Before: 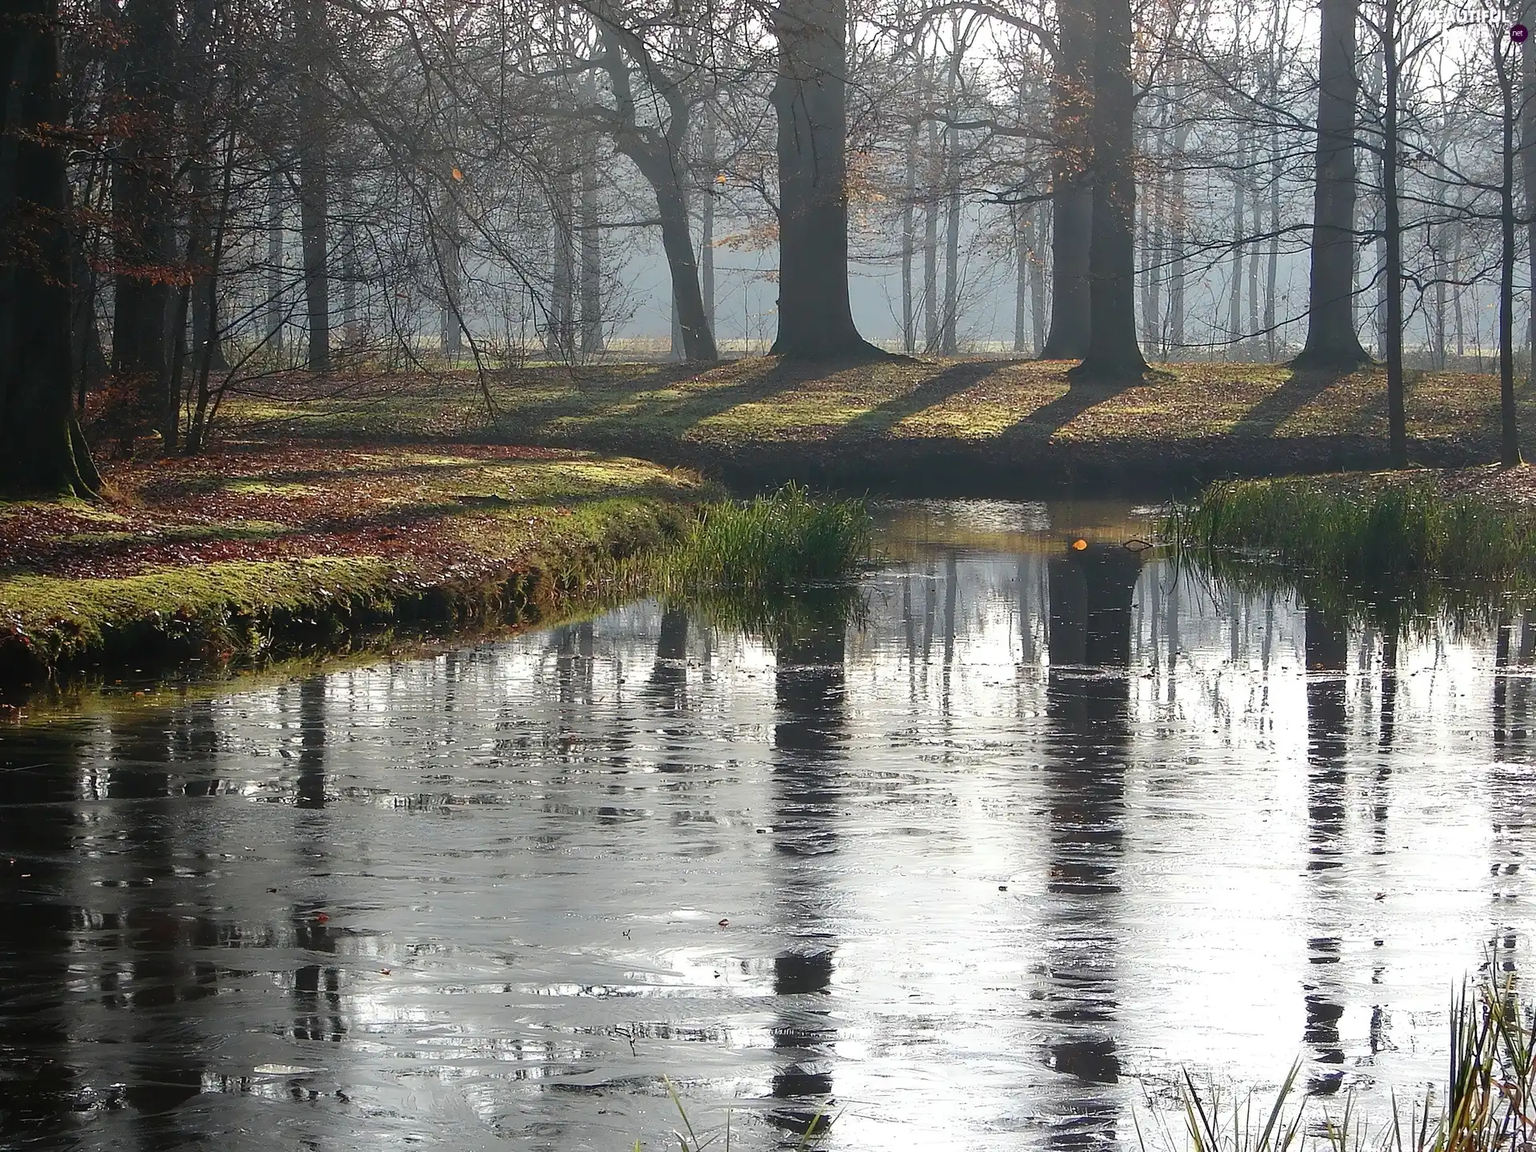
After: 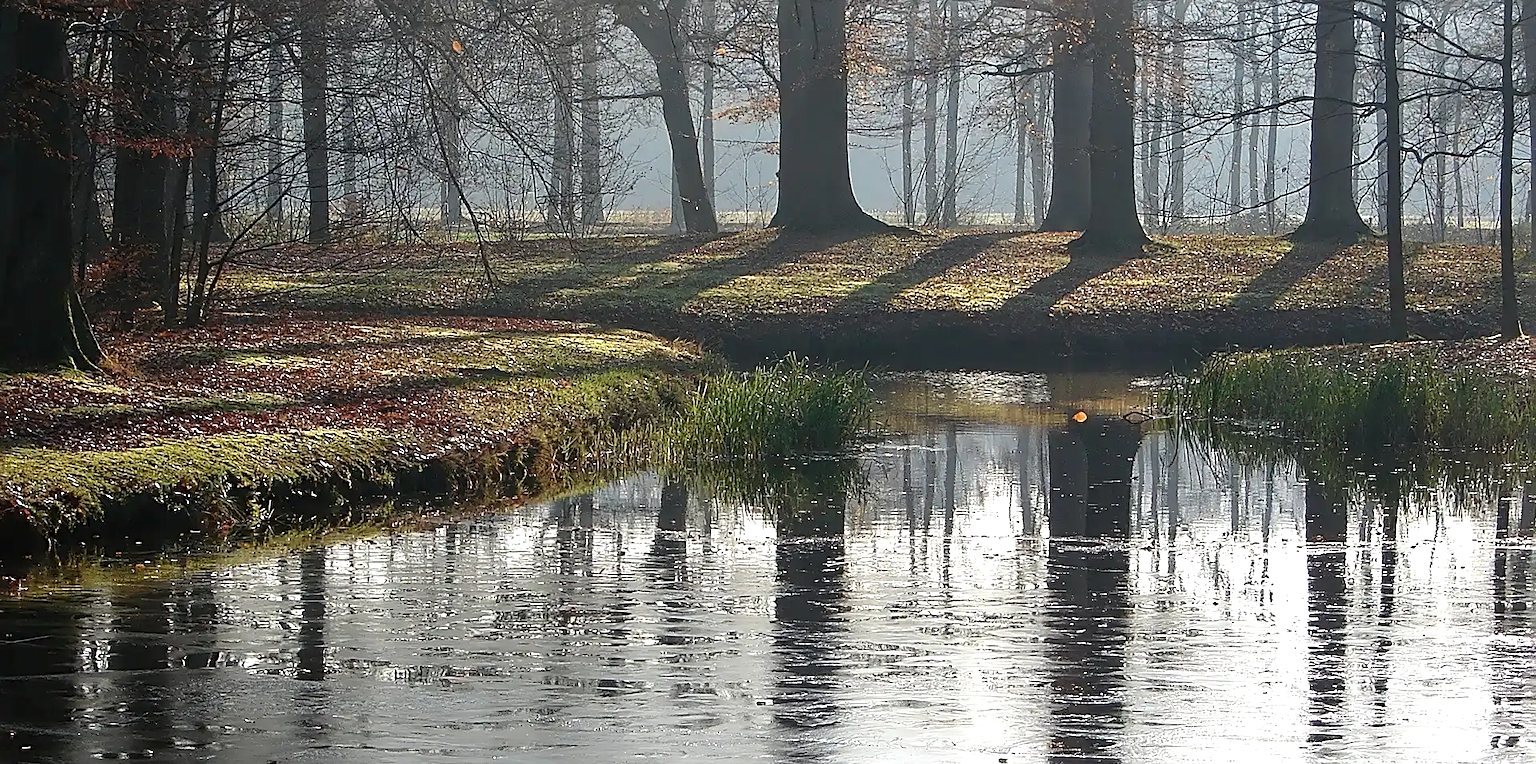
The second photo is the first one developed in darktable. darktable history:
crop: top 11.143%, bottom 22.494%
levels: levels [0, 0.492, 0.984]
local contrast: highlights 102%, shadows 99%, detail 119%, midtone range 0.2
sharpen: radius 2.532, amount 0.628
